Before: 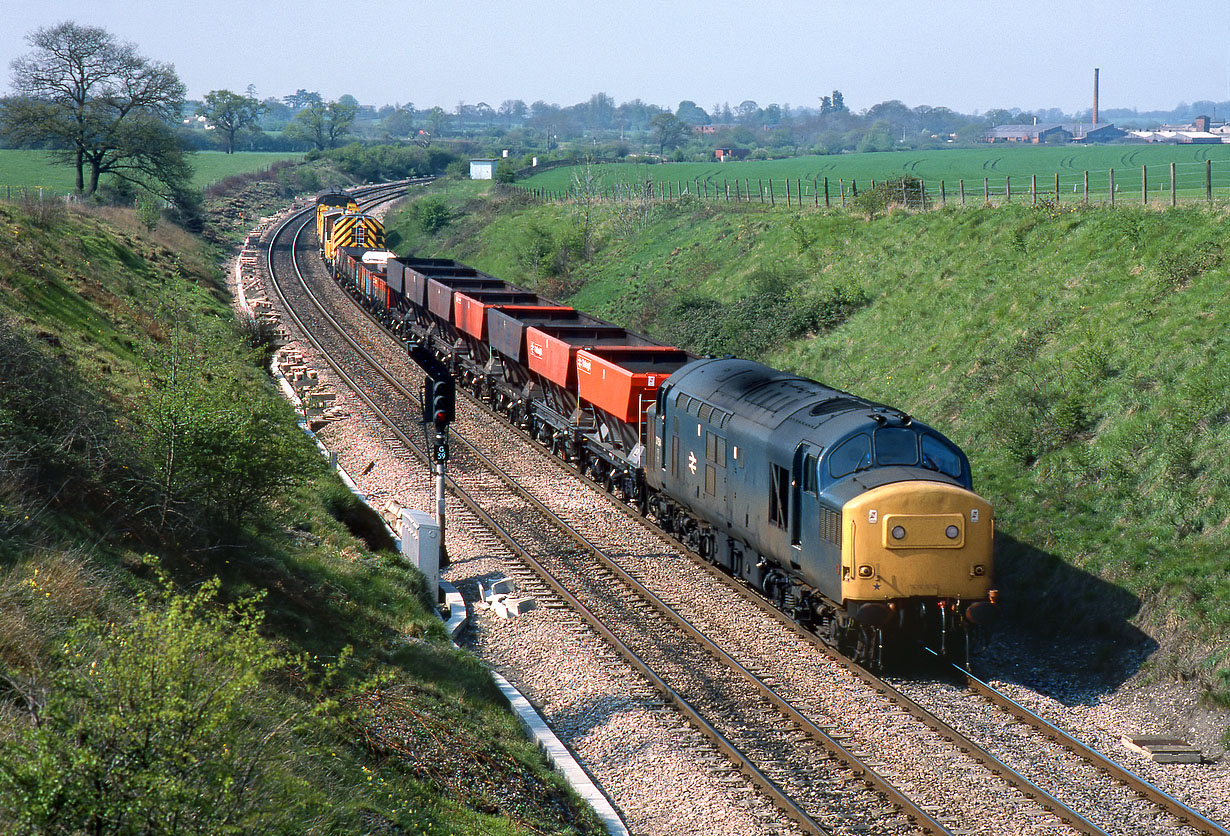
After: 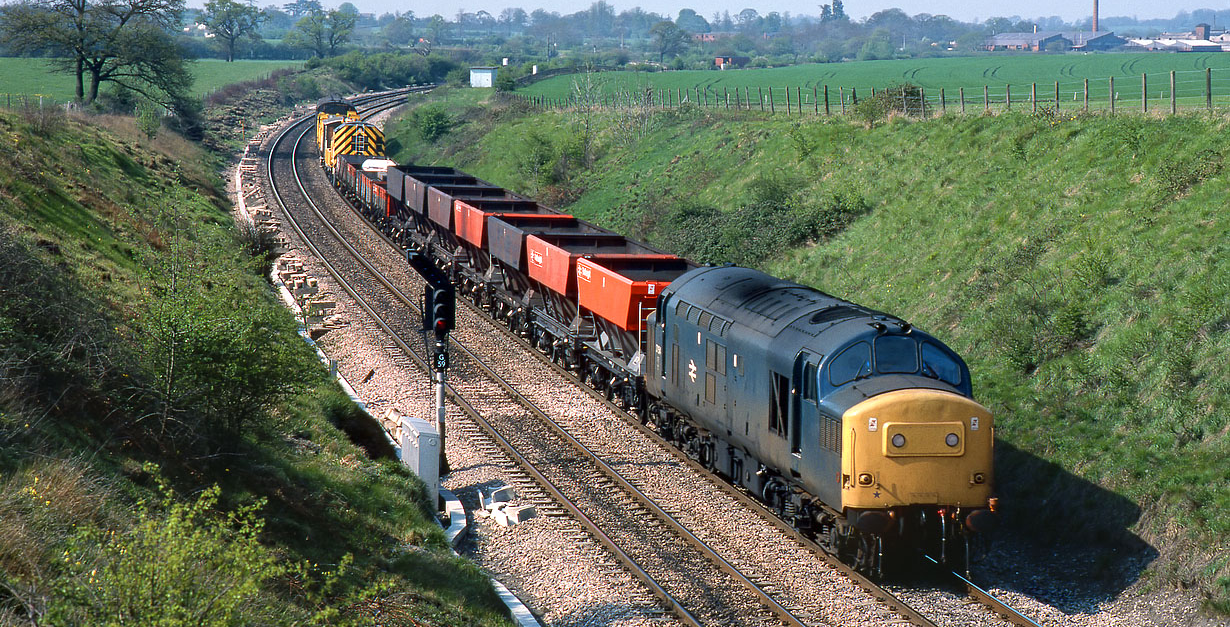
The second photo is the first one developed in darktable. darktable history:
crop: top 11.038%, bottom 13.962%
tone equalizer: on, module defaults
